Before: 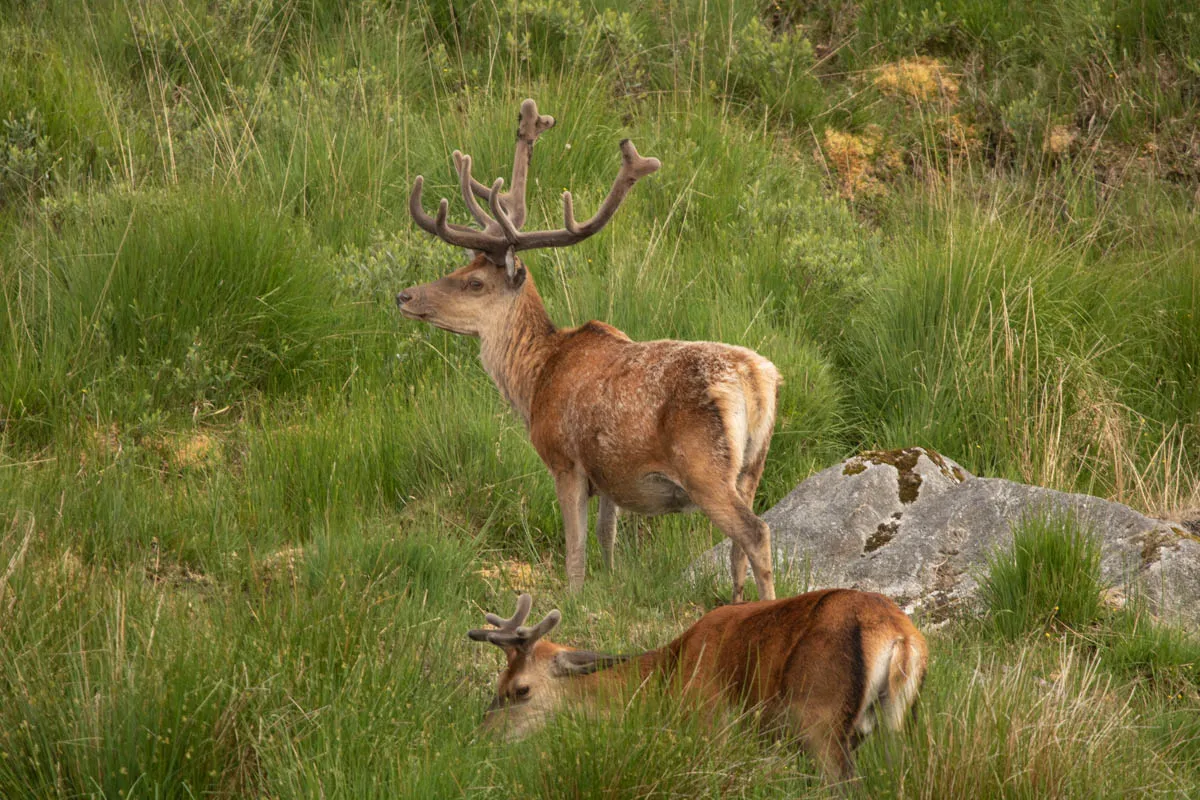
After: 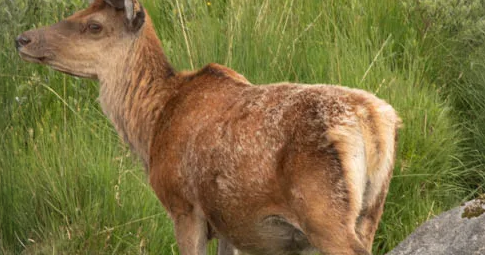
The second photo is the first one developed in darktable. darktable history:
crop: left 31.751%, top 32.172%, right 27.8%, bottom 35.83%
white balance: red 1, blue 1
vignetting: fall-off radius 63.6%
